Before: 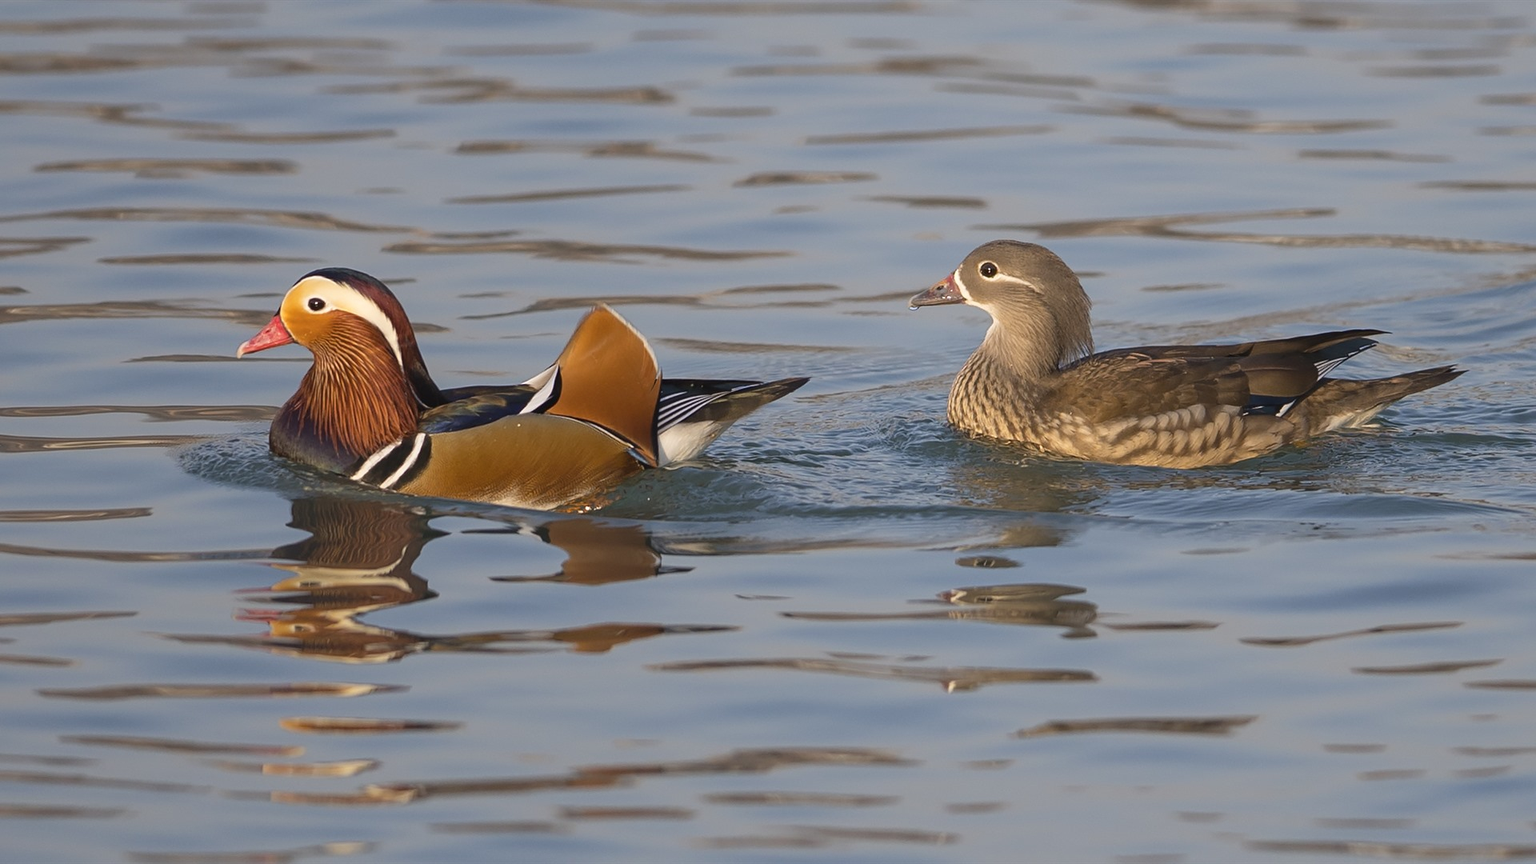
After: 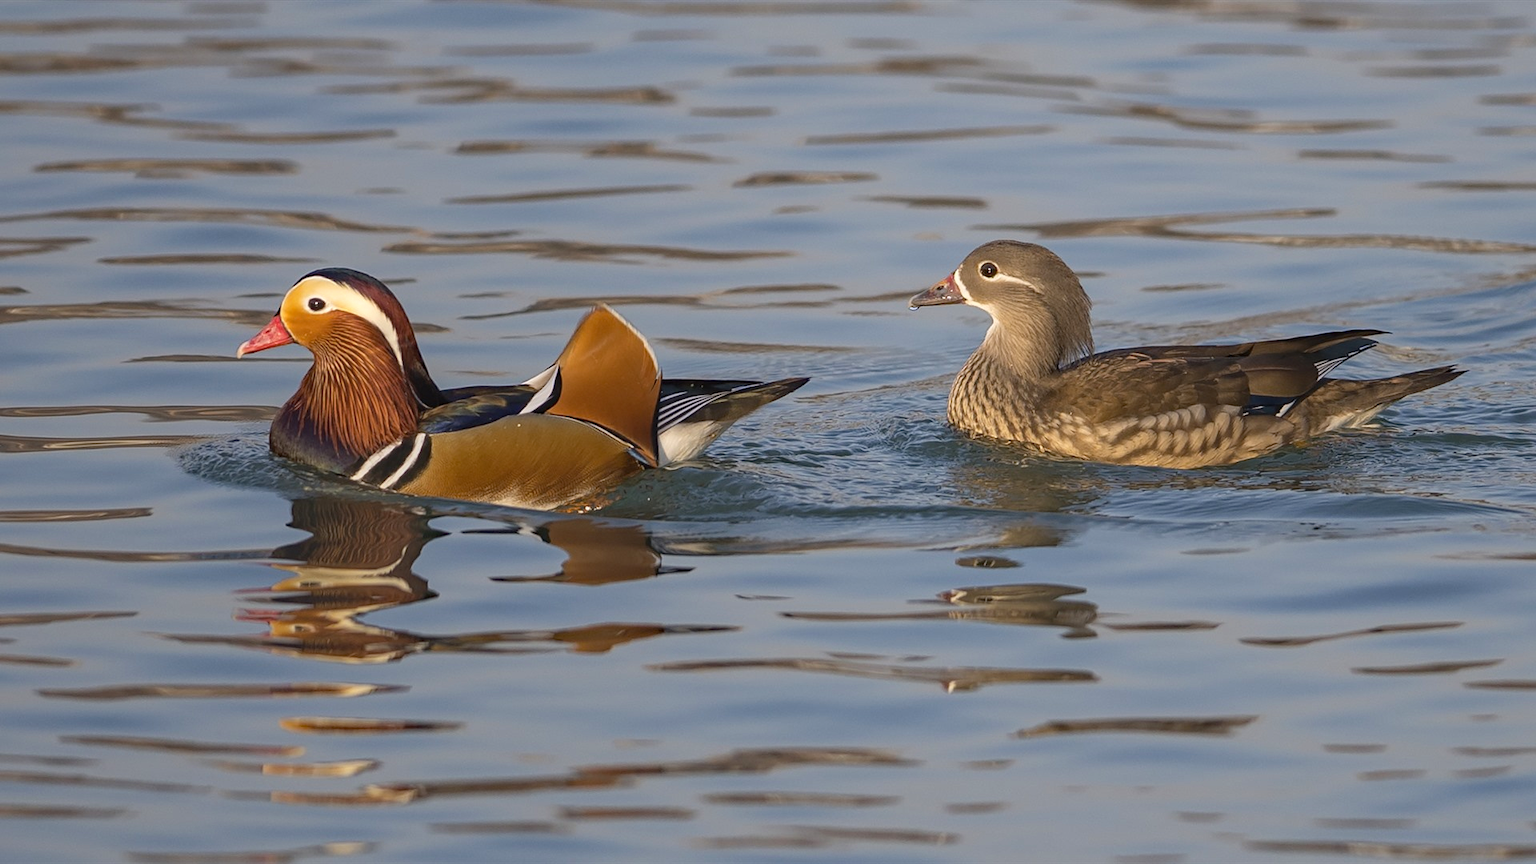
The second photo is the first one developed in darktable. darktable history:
local contrast: detail 109%
haze removal: compatibility mode true, adaptive false
